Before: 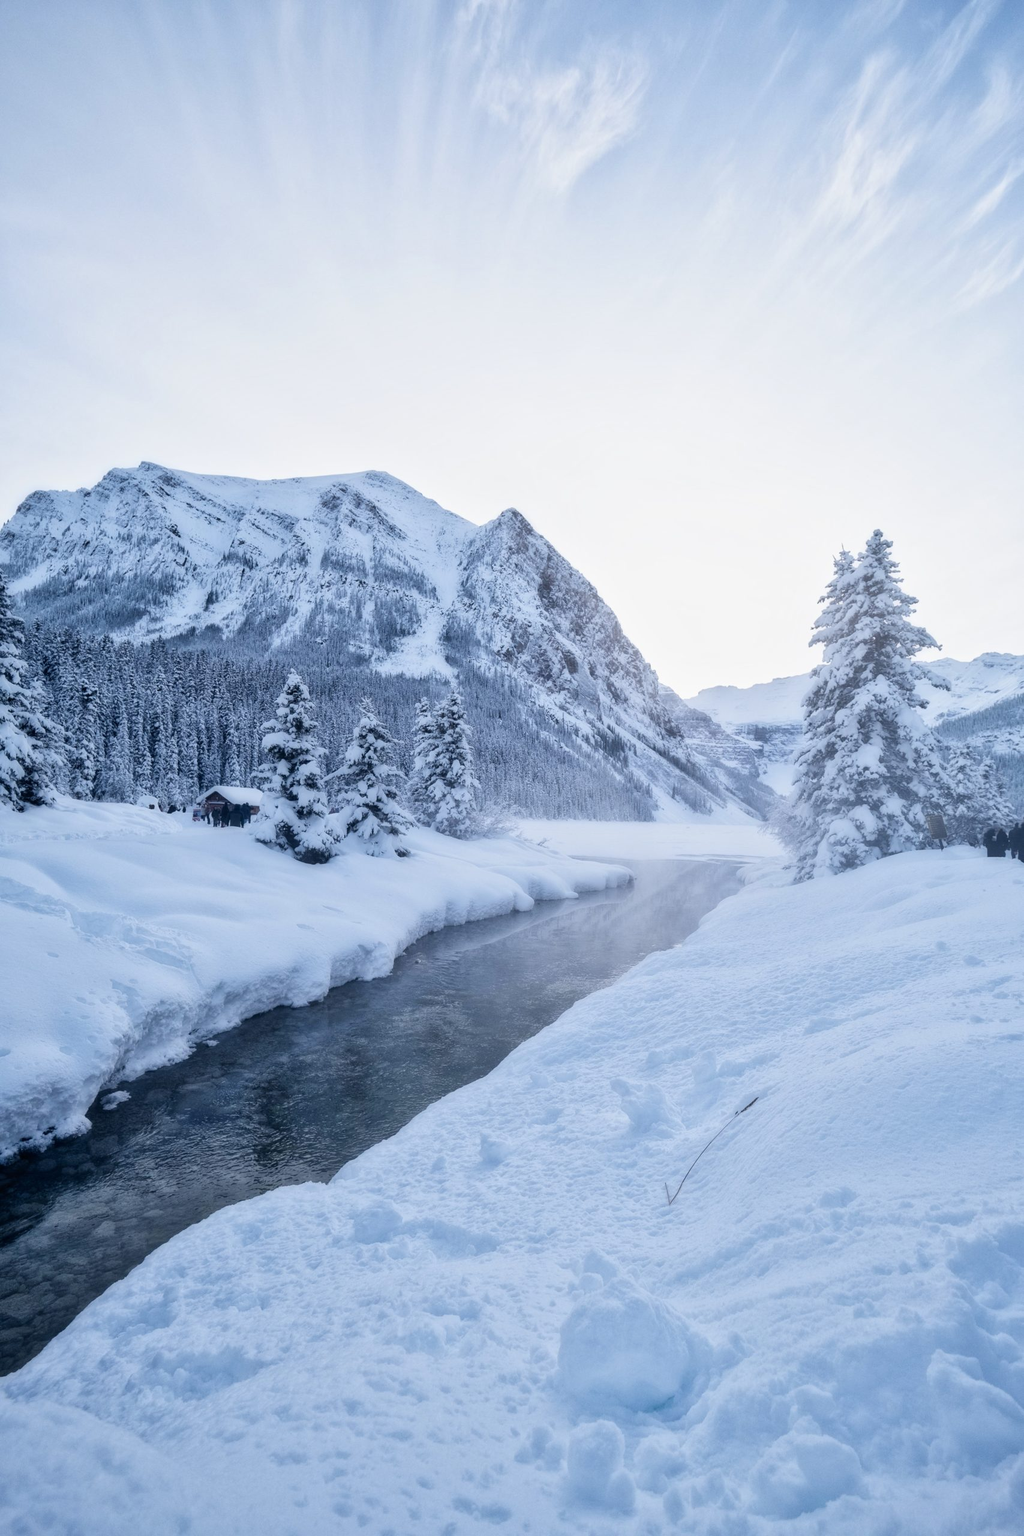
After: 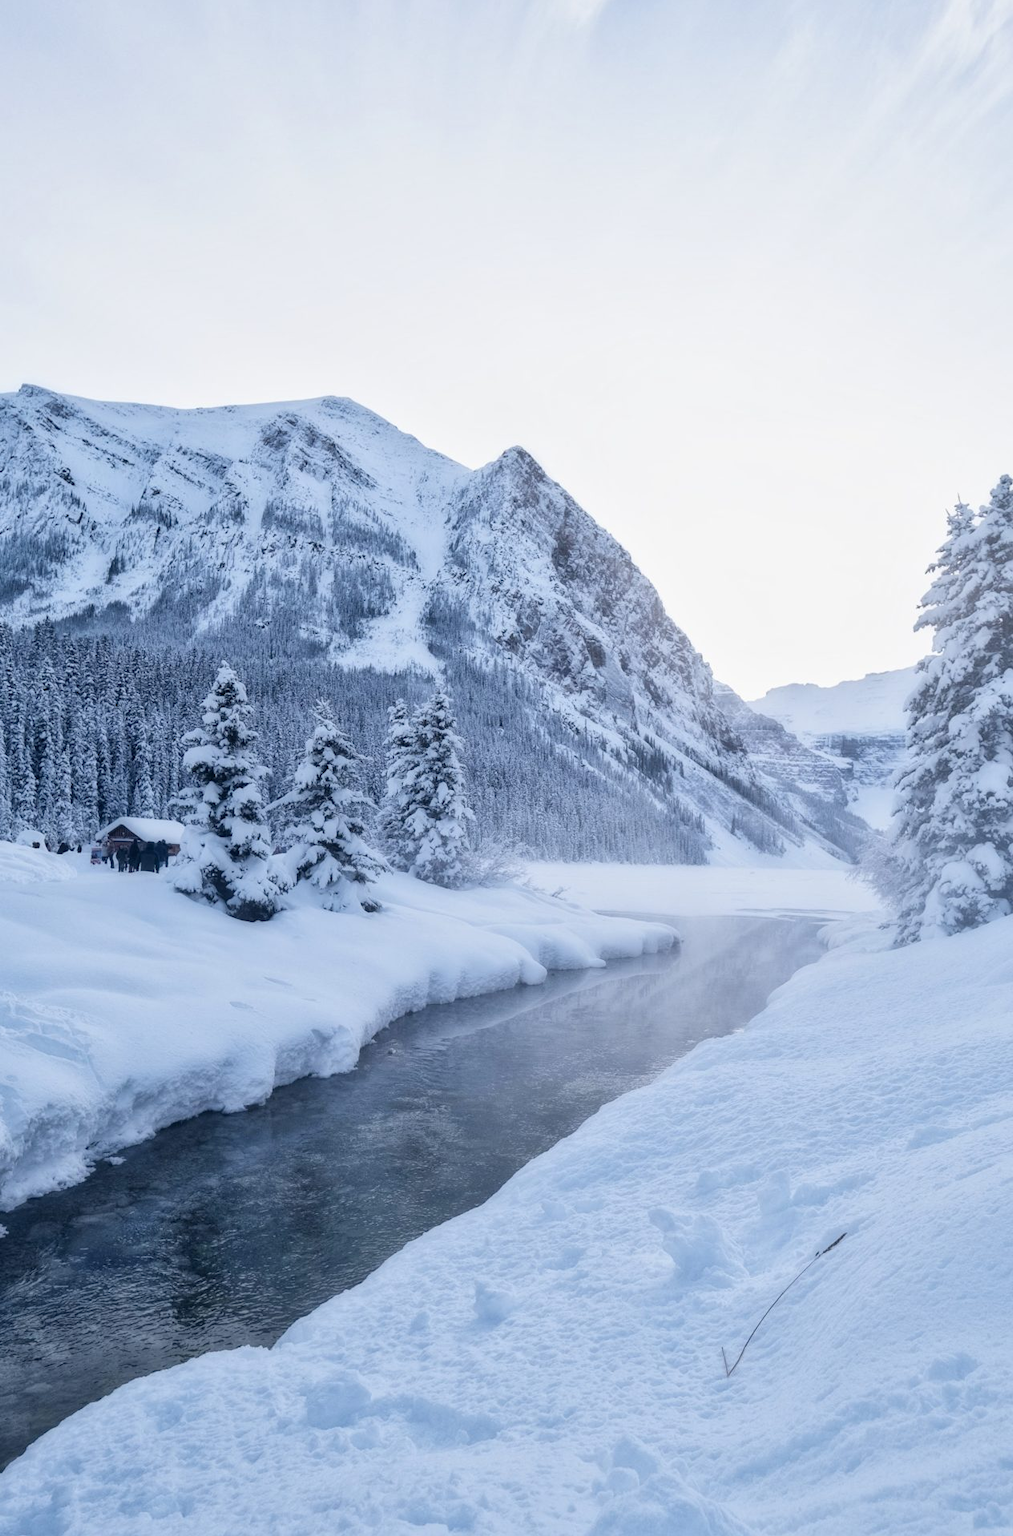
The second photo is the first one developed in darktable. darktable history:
crop and rotate: left 12.199%, top 11.364%, right 13.637%, bottom 13.745%
